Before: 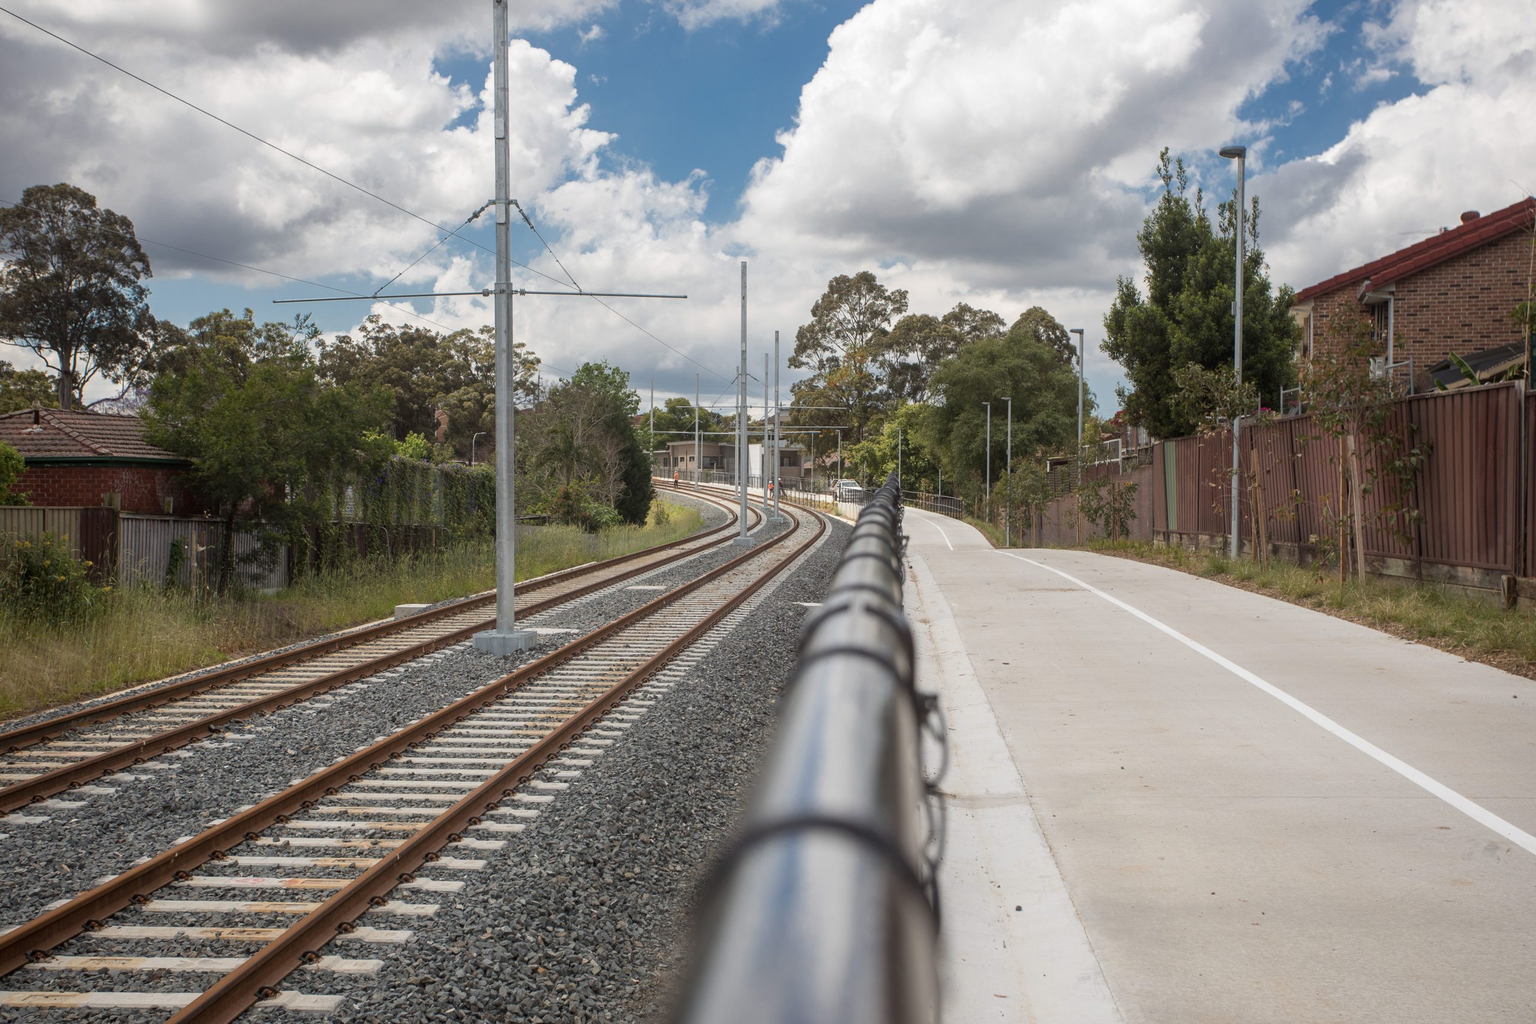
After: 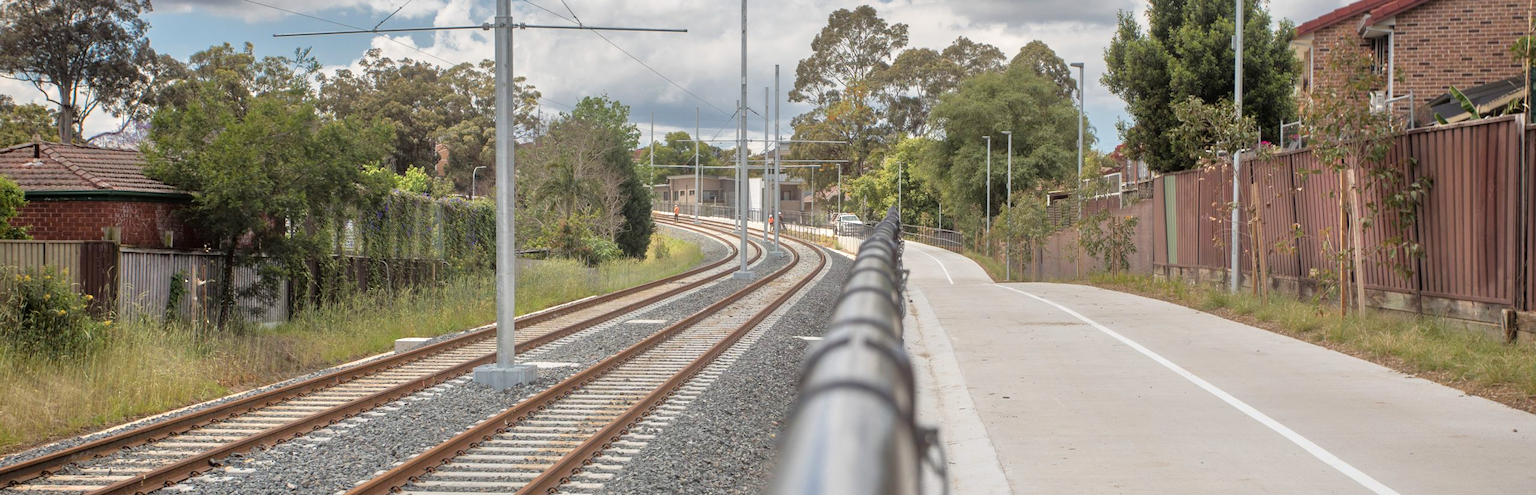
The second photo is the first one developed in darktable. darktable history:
tone equalizer: -7 EV 0.15 EV, -6 EV 0.6 EV, -5 EV 1.15 EV, -4 EV 1.33 EV, -3 EV 1.15 EV, -2 EV 0.6 EV, -1 EV 0.15 EV, mask exposure compensation -0.5 EV
crop and rotate: top 26.056%, bottom 25.543%
